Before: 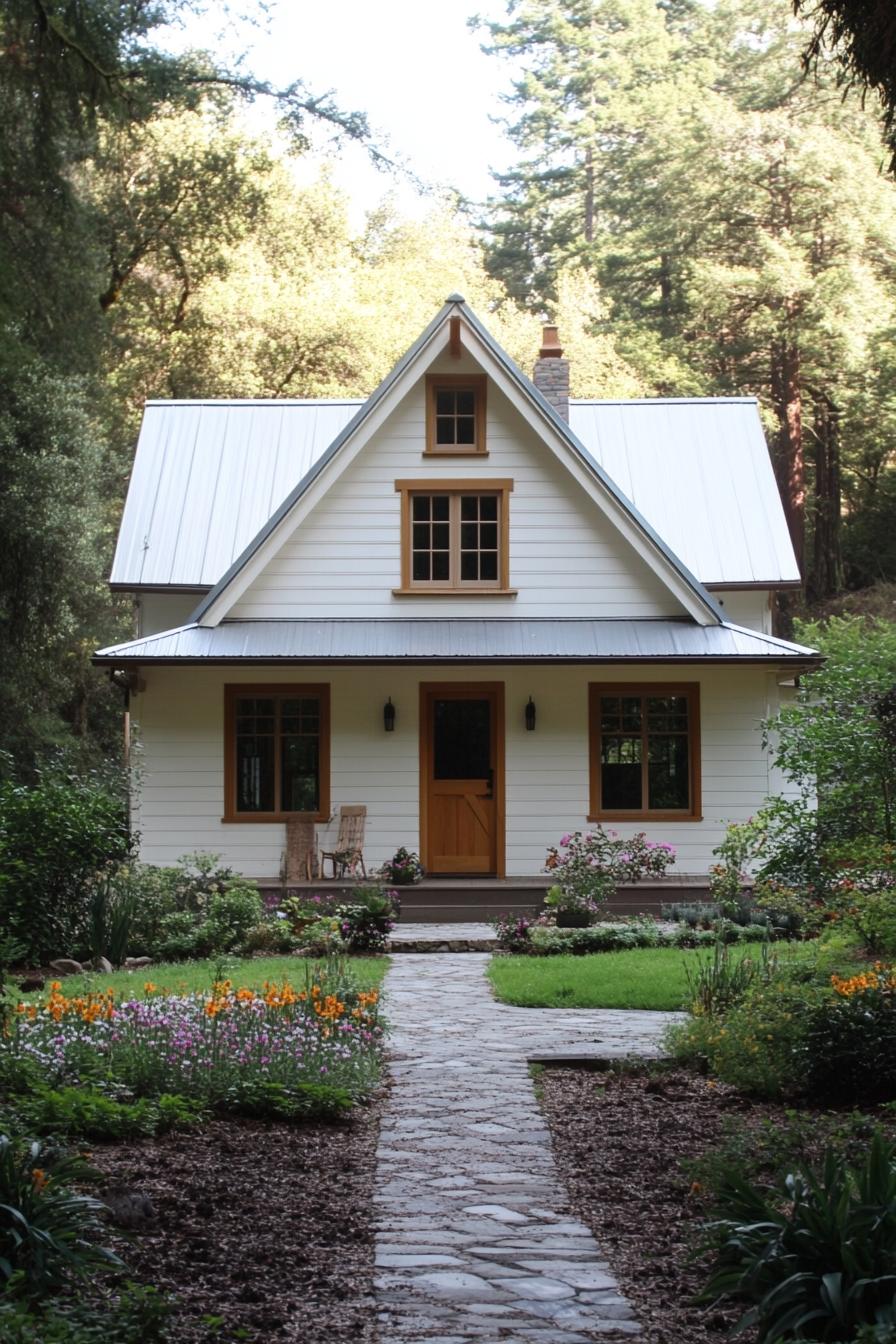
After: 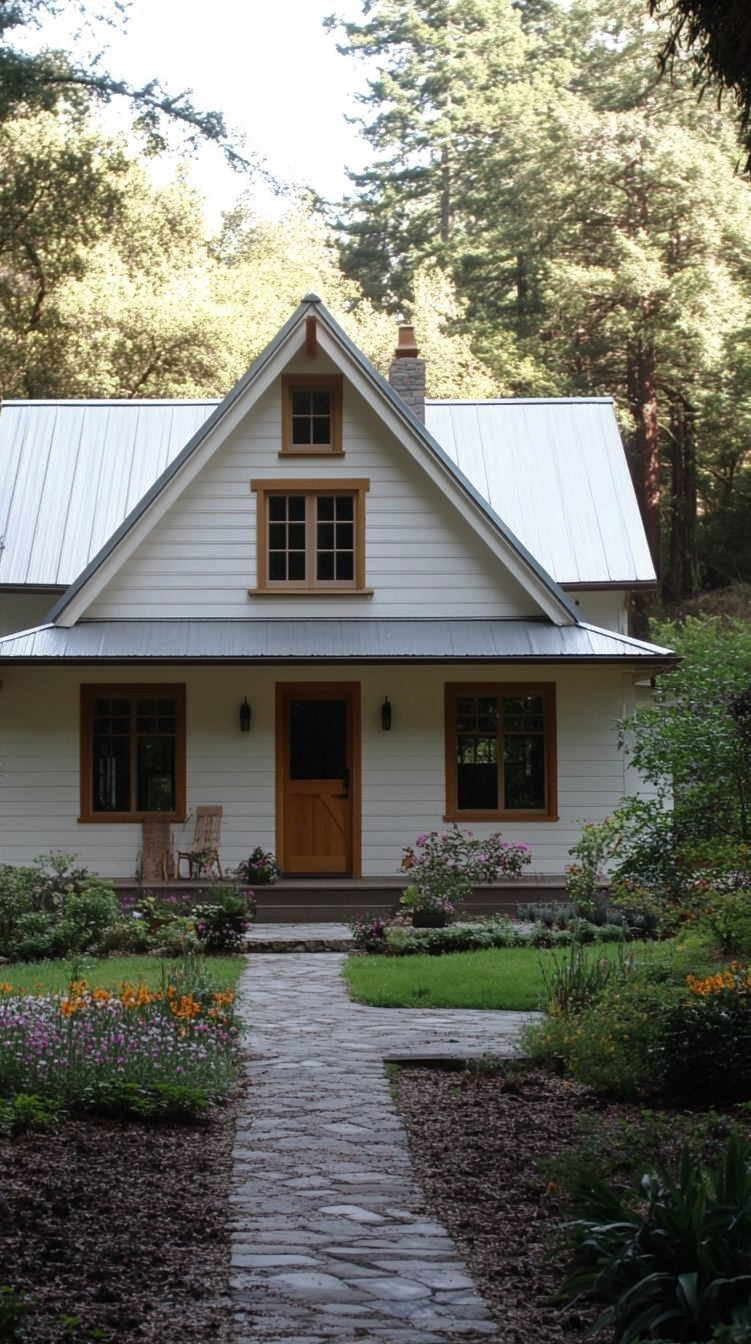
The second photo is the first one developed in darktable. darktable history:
base curve: curves: ch0 [(0, 0) (0.595, 0.418) (1, 1)]
crop: left 16.094%
